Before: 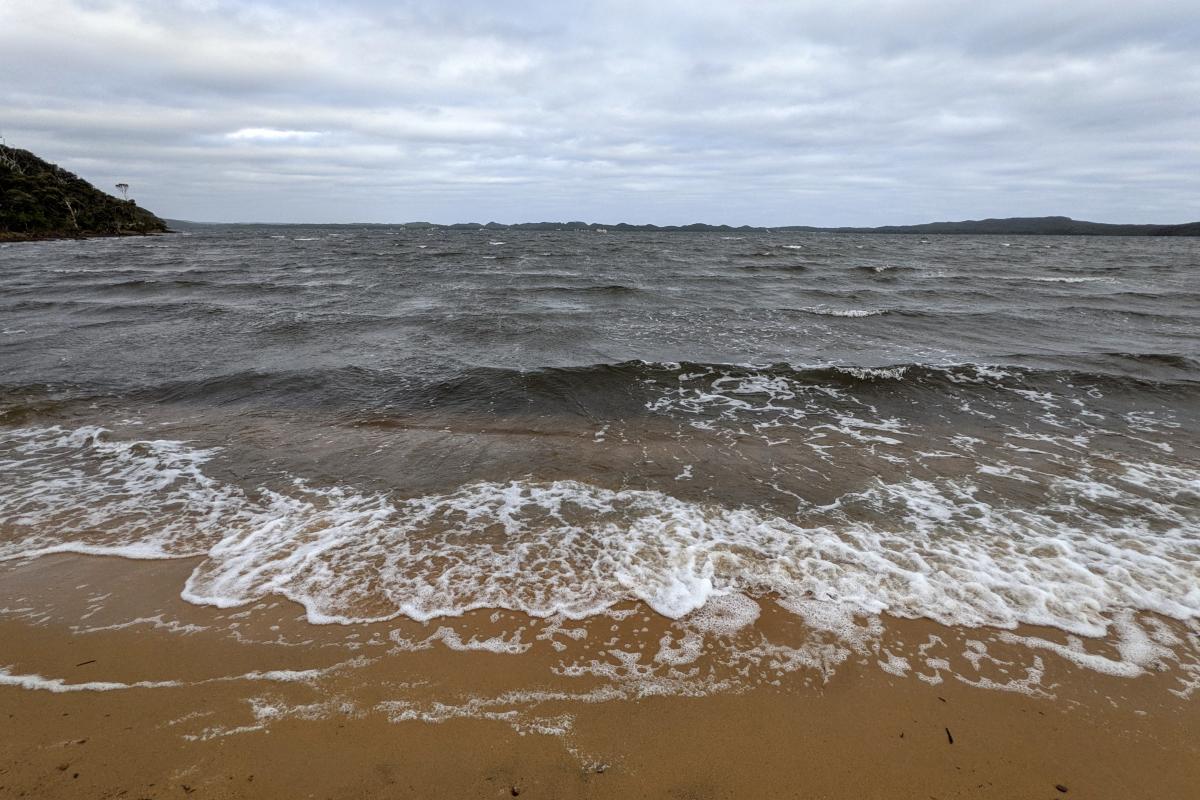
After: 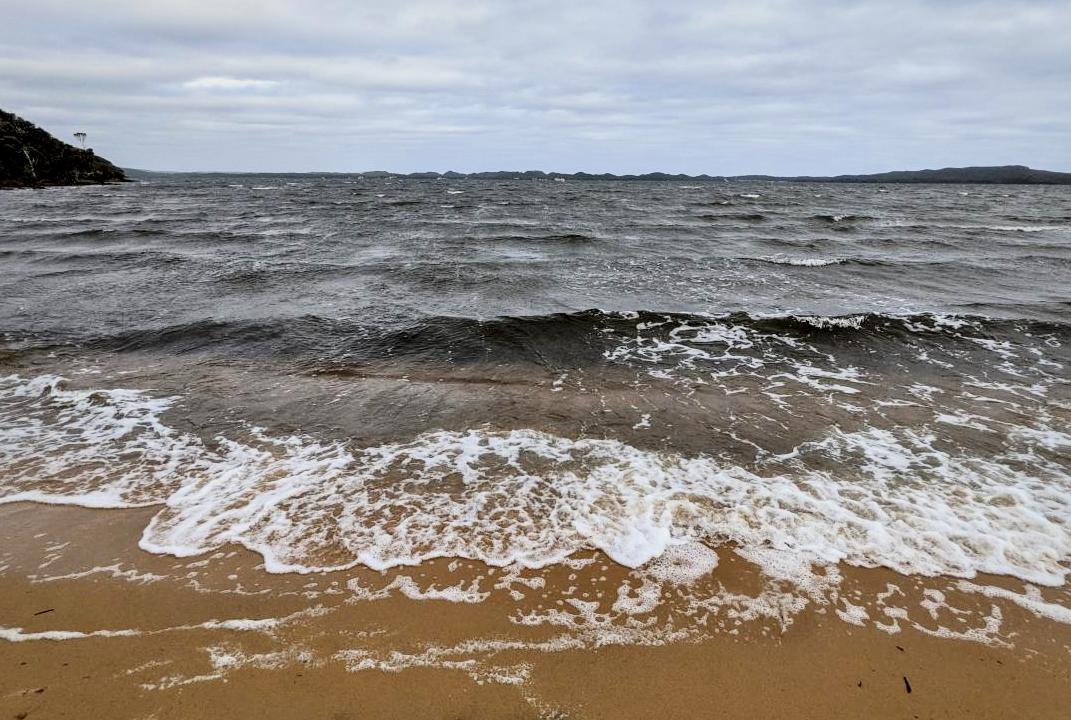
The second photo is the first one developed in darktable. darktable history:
exposure: exposure 0.559 EV, compensate highlight preservation false
crop: left 3.581%, top 6.418%, right 6.607%, bottom 3.22%
local contrast: mode bilateral grid, contrast 25, coarseness 61, detail 151%, midtone range 0.2
filmic rgb: black relative exposure -7.1 EV, white relative exposure 5.39 EV, hardness 3.02, color science v6 (2022)
tone curve: curves: ch0 [(0, 0) (0.253, 0.237) (1, 1)]; ch1 [(0, 0) (0.401, 0.42) (0.442, 0.47) (0.491, 0.495) (0.511, 0.523) (0.557, 0.565) (0.66, 0.683) (1, 1)]; ch2 [(0, 0) (0.394, 0.413) (0.5, 0.5) (0.578, 0.568) (1, 1)], preserve colors none
